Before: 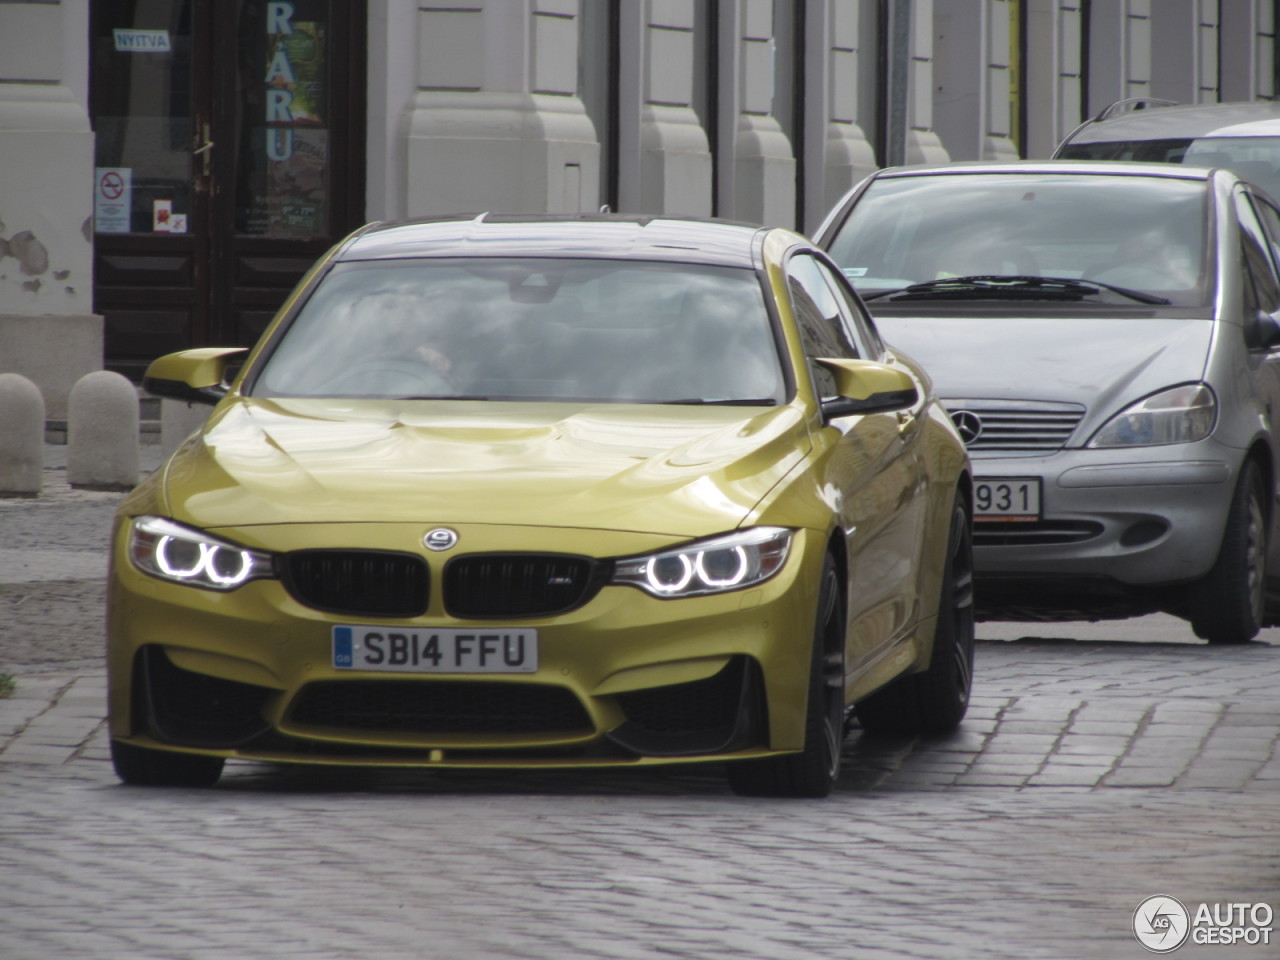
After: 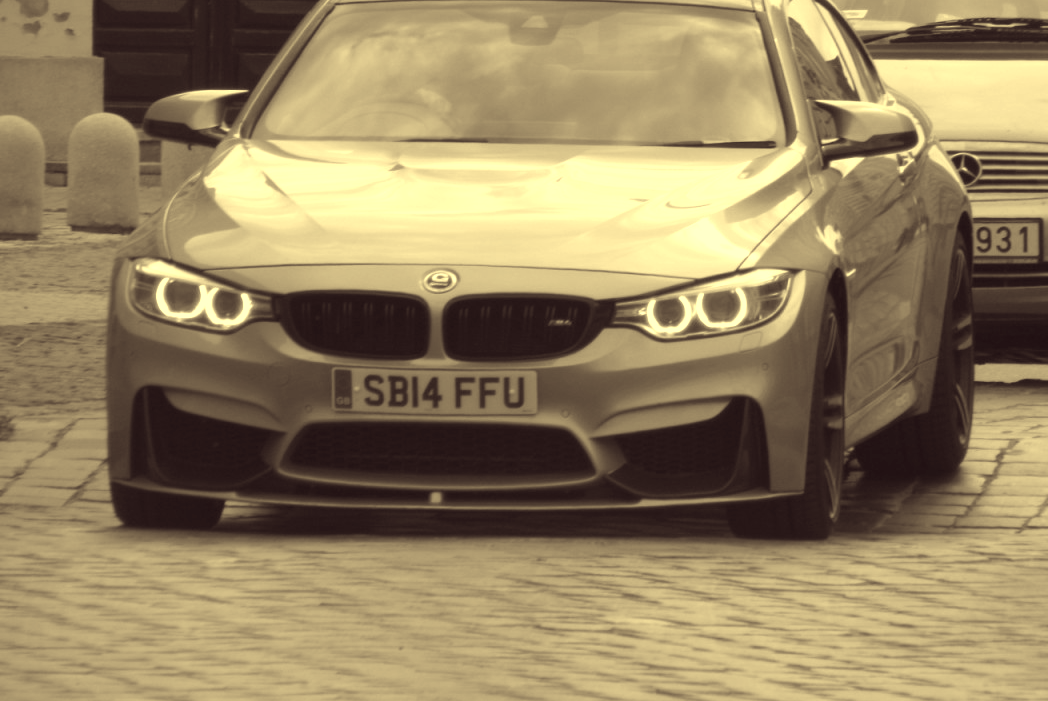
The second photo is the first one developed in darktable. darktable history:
crop: top 26.978%, right 18.059%
contrast brightness saturation: saturation -0.995
color correction: highlights a* -0.474, highlights b* 39.69, shadows a* 9.26, shadows b* -0.713
exposure: exposure 0.47 EV, compensate exposure bias true, compensate highlight preservation false
